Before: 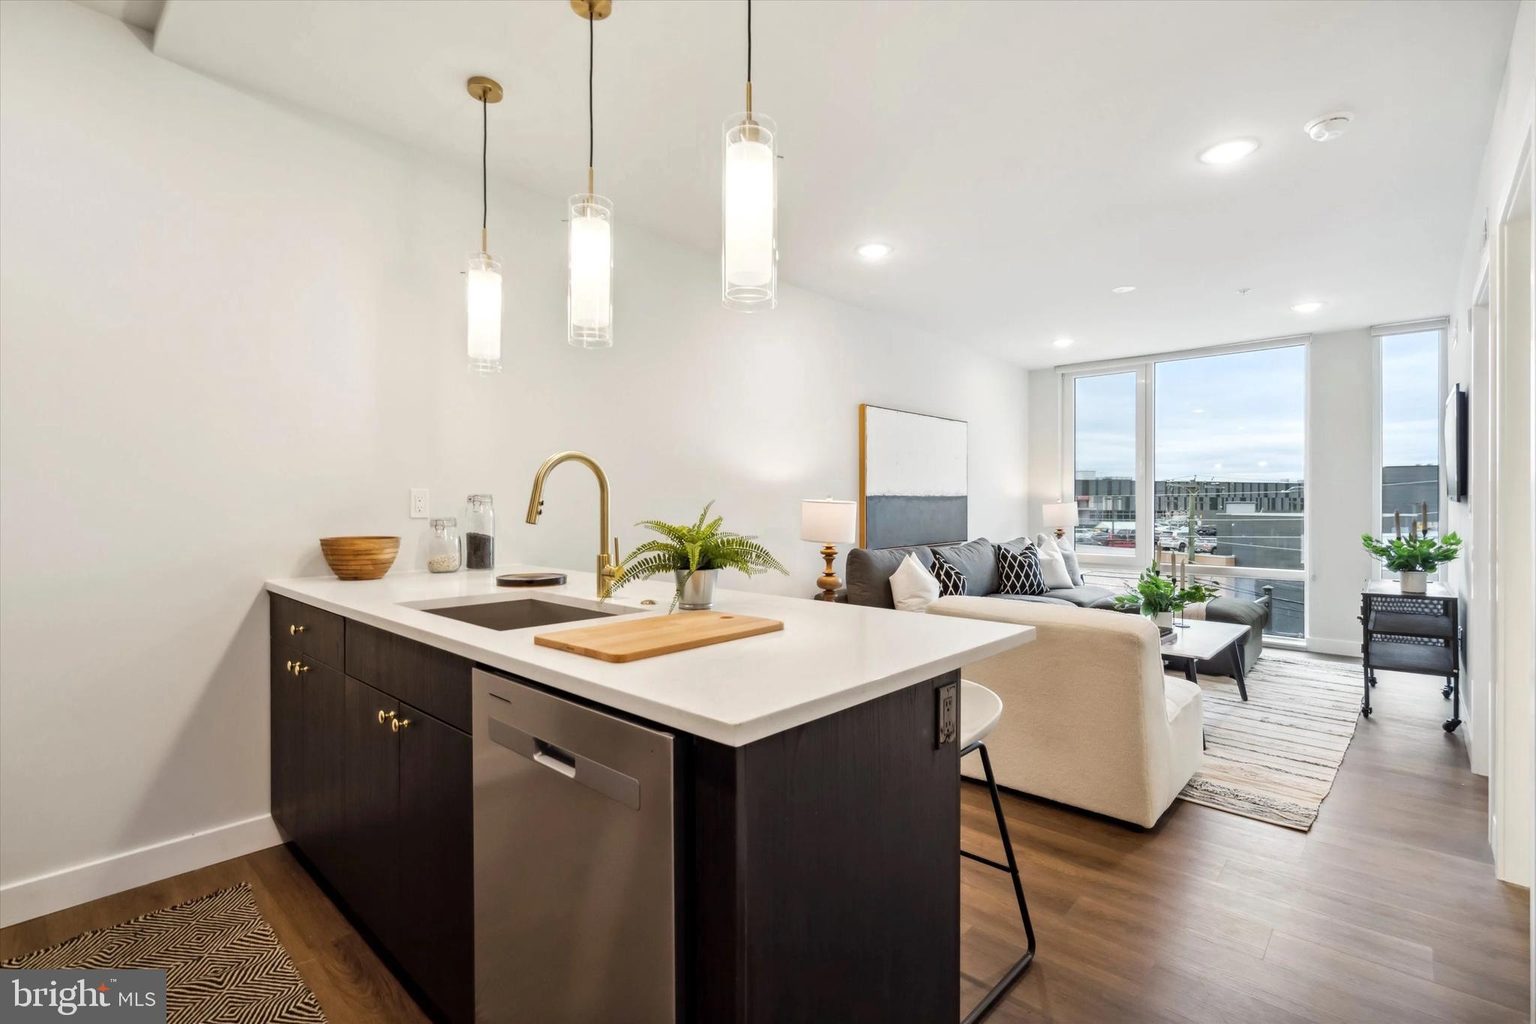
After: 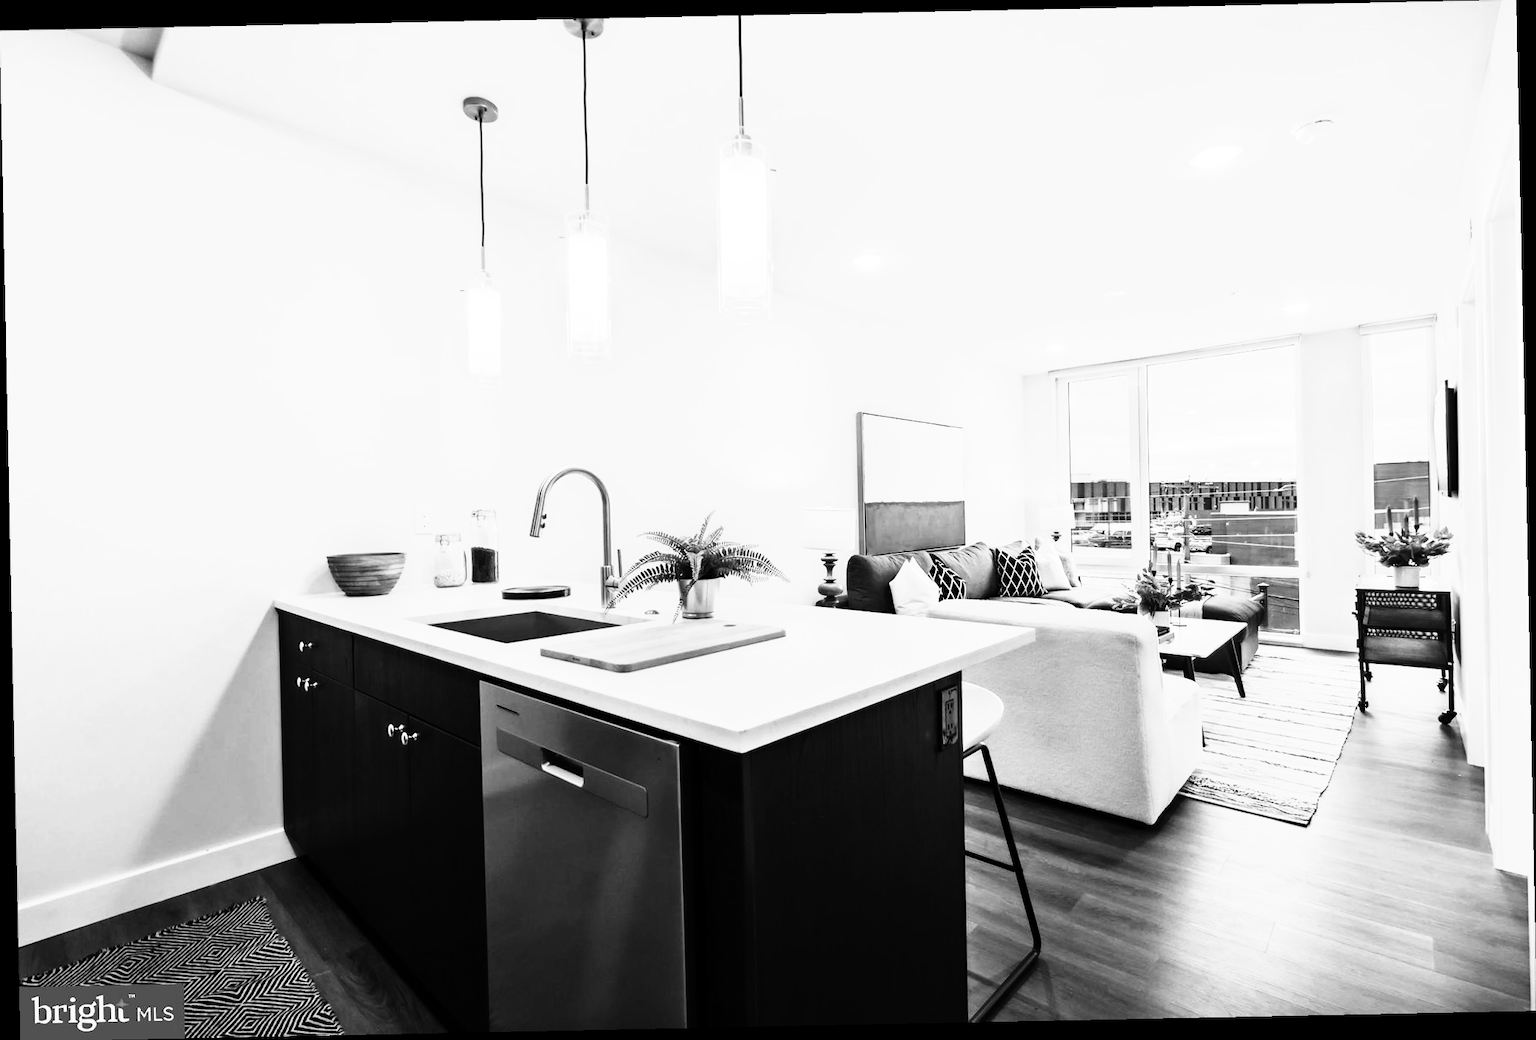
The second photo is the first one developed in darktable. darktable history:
rotate and perspective: rotation -1.17°, automatic cropping off
white balance: emerald 1
tone curve: curves: ch0 [(0, 0) (0.003, 0.001) (0.011, 0.005) (0.025, 0.01) (0.044, 0.016) (0.069, 0.019) (0.1, 0.024) (0.136, 0.03) (0.177, 0.045) (0.224, 0.071) (0.277, 0.122) (0.335, 0.202) (0.399, 0.326) (0.468, 0.471) (0.543, 0.638) (0.623, 0.798) (0.709, 0.913) (0.801, 0.97) (0.898, 0.983) (1, 1)], preserve colors none
monochrome: on, module defaults
